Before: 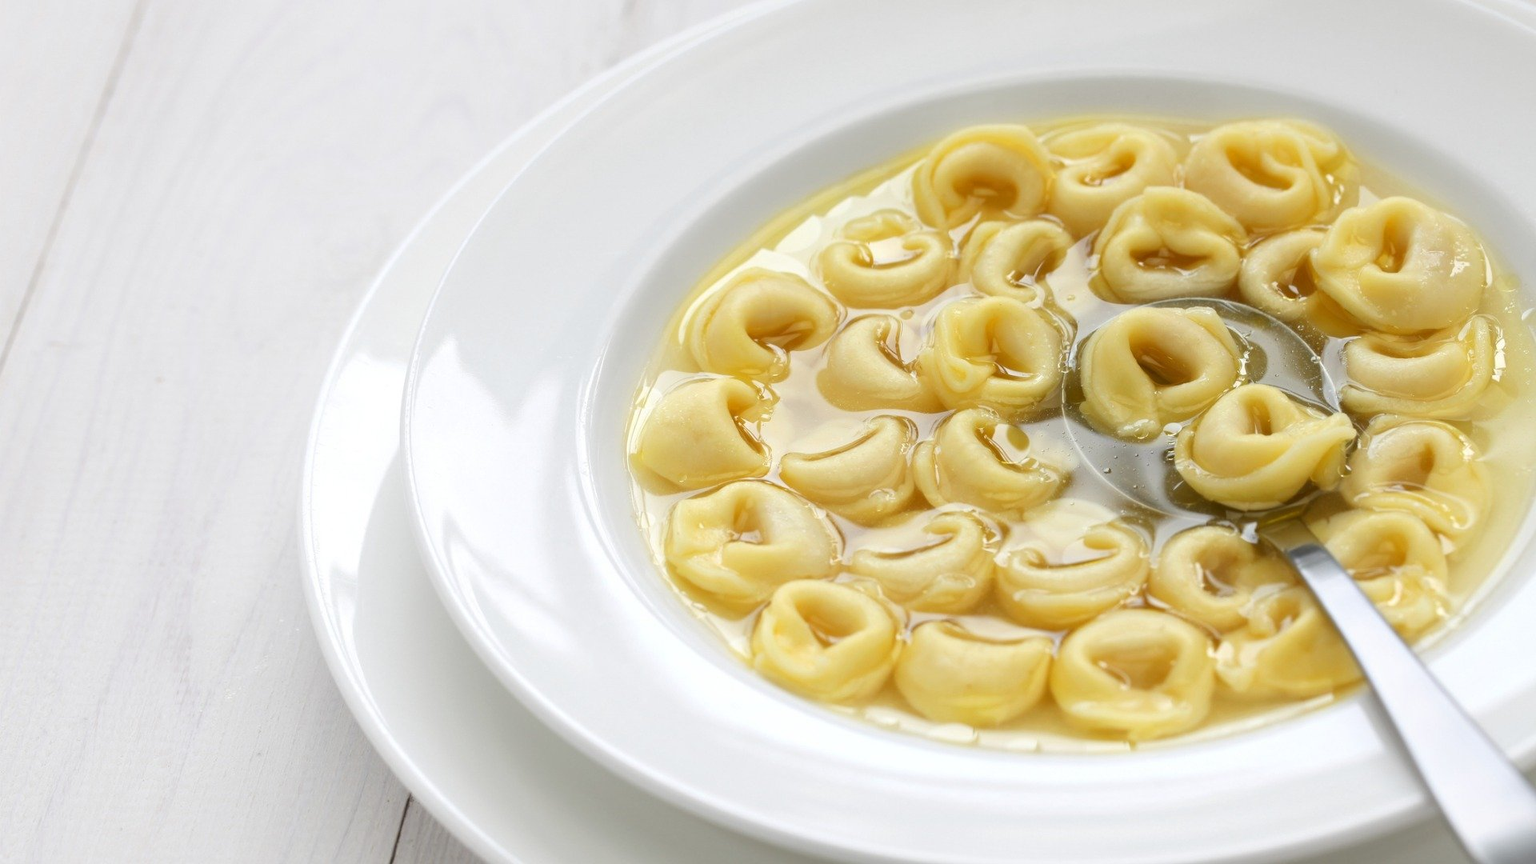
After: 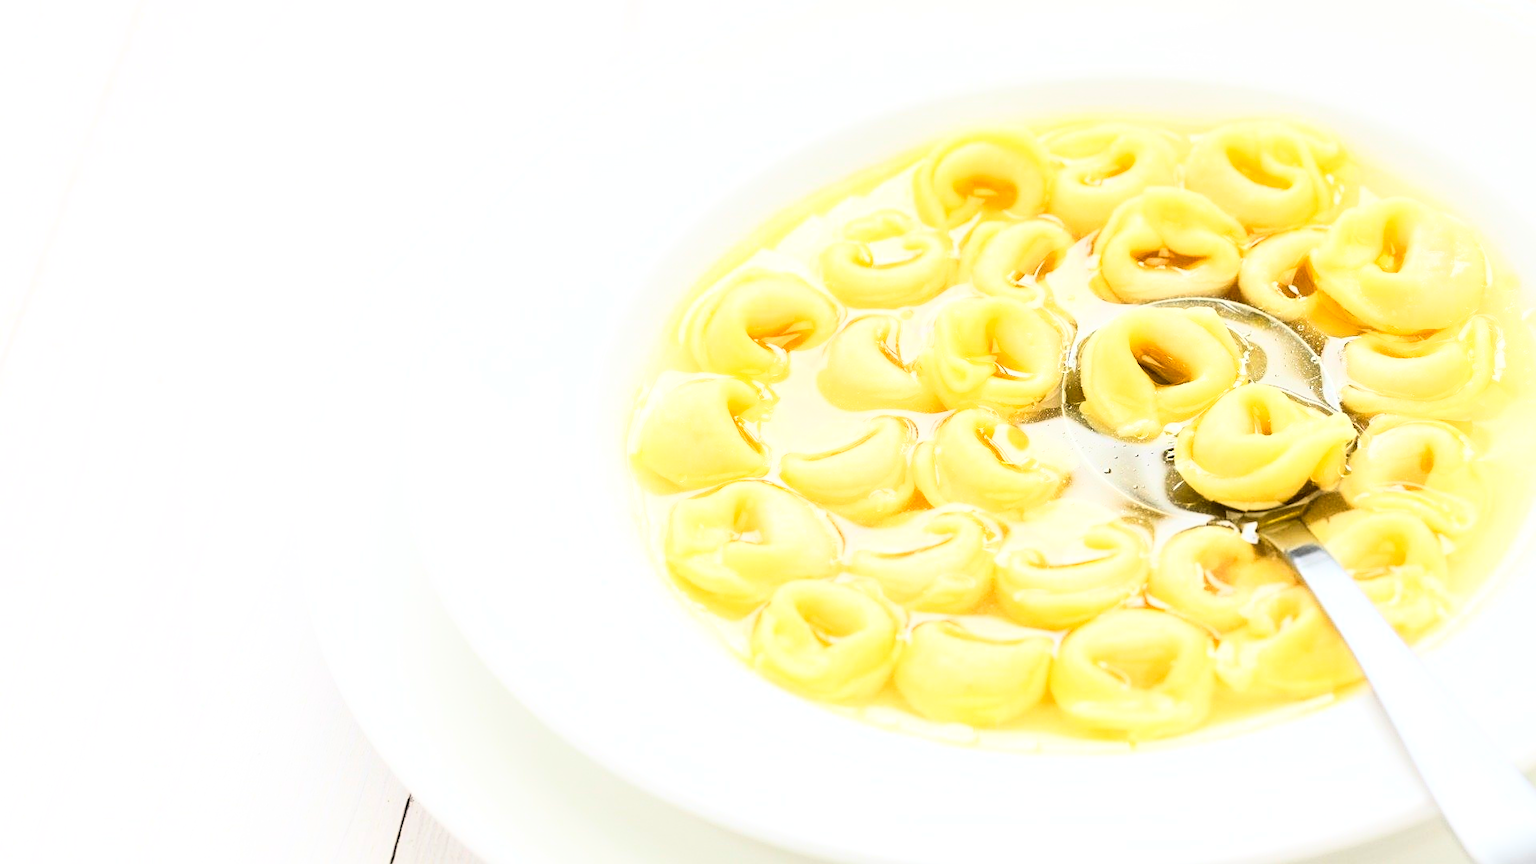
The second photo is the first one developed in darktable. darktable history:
exposure: black level correction 0.005, exposure 0.417 EV, compensate highlight preservation false
rgb curve: curves: ch0 [(0, 0) (0.21, 0.15) (0.24, 0.21) (0.5, 0.75) (0.75, 0.96) (0.89, 0.99) (1, 1)]; ch1 [(0, 0.02) (0.21, 0.13) (0.25, 0.2) (0.5, 0.67) (0.75, 0.9) (0.89, 0.97) (1, 1)]; ch2 [(0, 0.02) (0.21, 0.13) (0.25, 0.2) (0.5, 0.67) (0.75, 0.9) (0.89, 0.97) (1, 1)], compensate middle gray true
sharpen: on, module defaults
